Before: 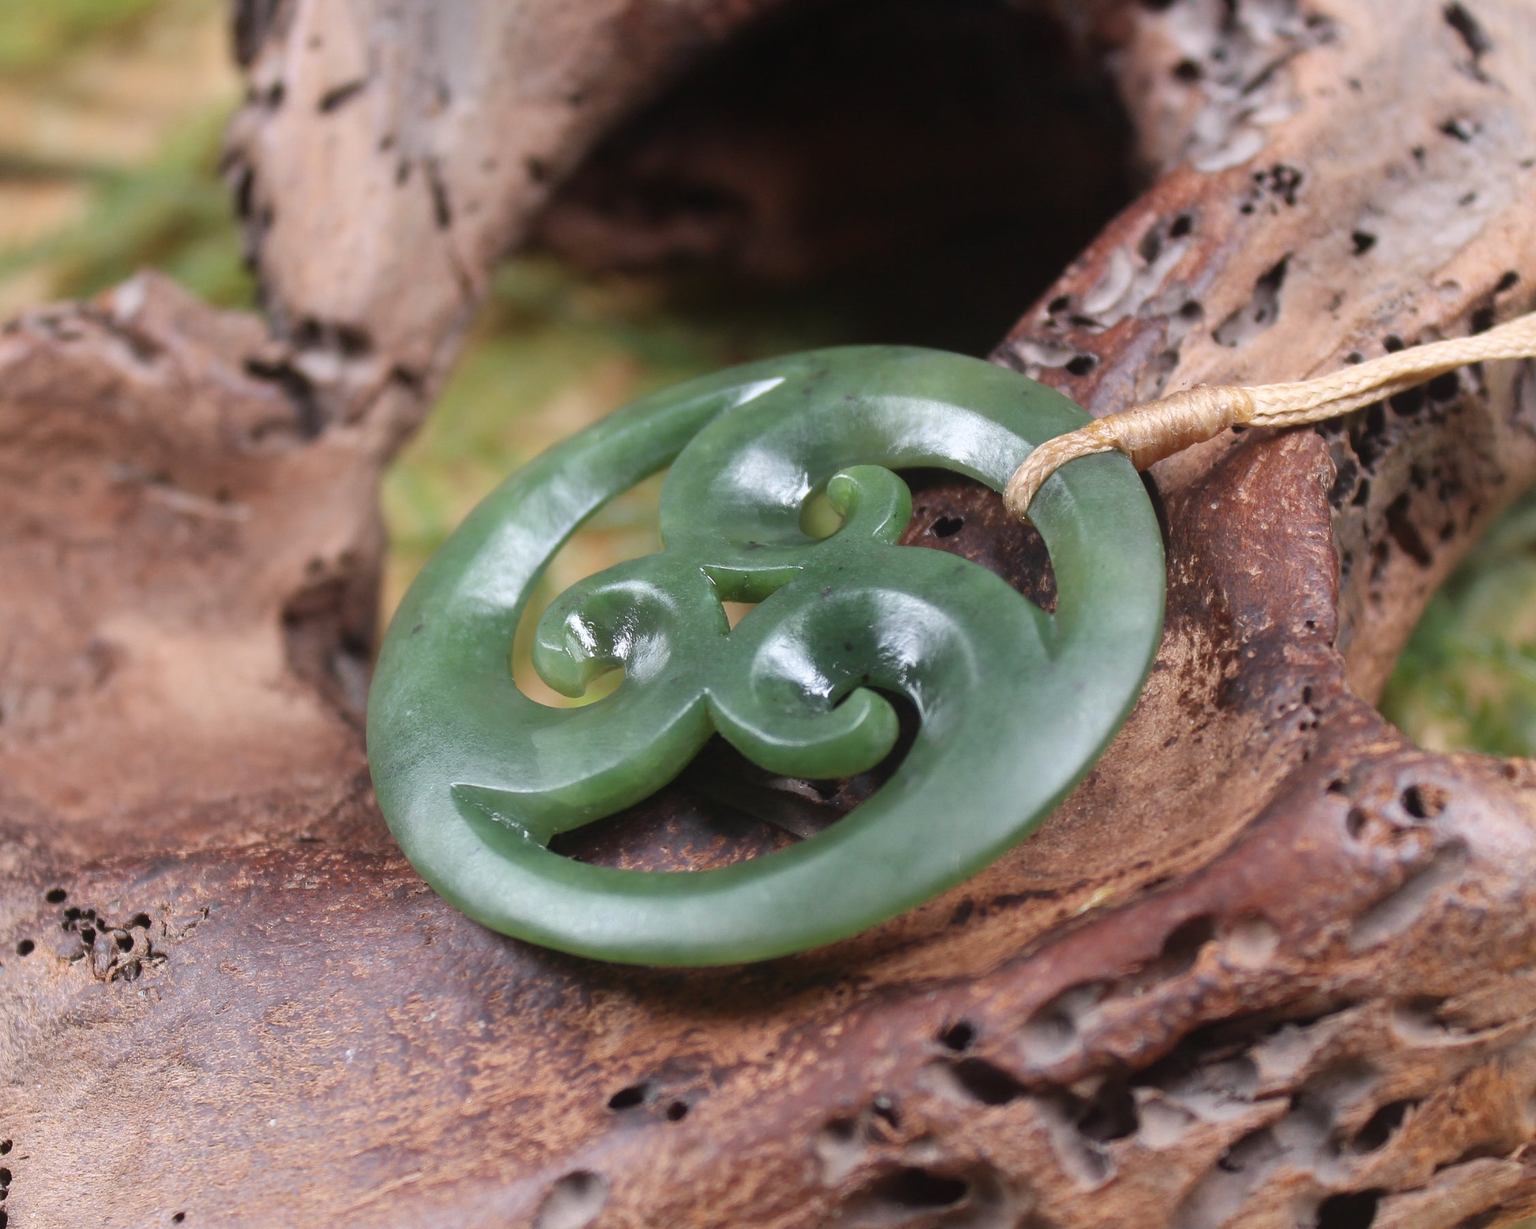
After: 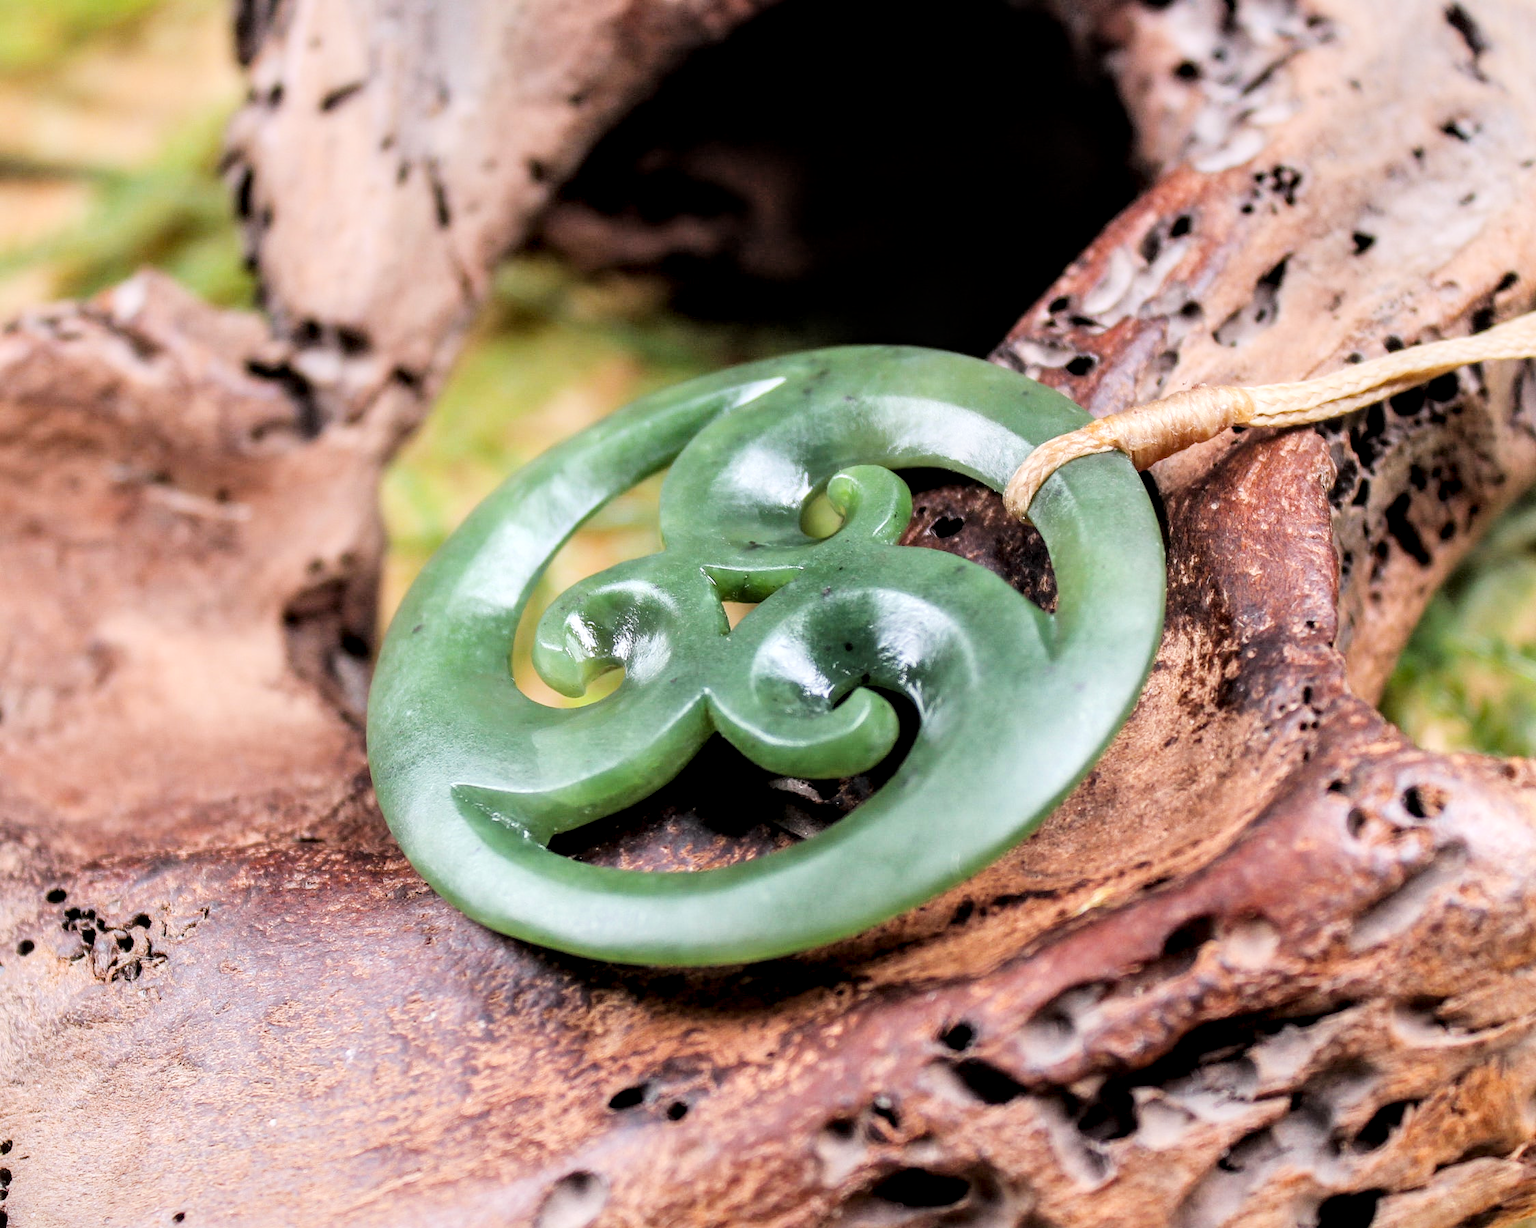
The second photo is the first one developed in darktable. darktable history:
local contrast: detail 150%
exposure: black level correction 0, exposure 0.9 EV, compensate exposure bias true, compensate highlight preservation false
color balance rgb: perceptual saturation grading › global saturation 20%
filmic rgb: black relative exposure -6 EV, white relative exposure 5 EV, hardness 2.79, contrast 1.3
